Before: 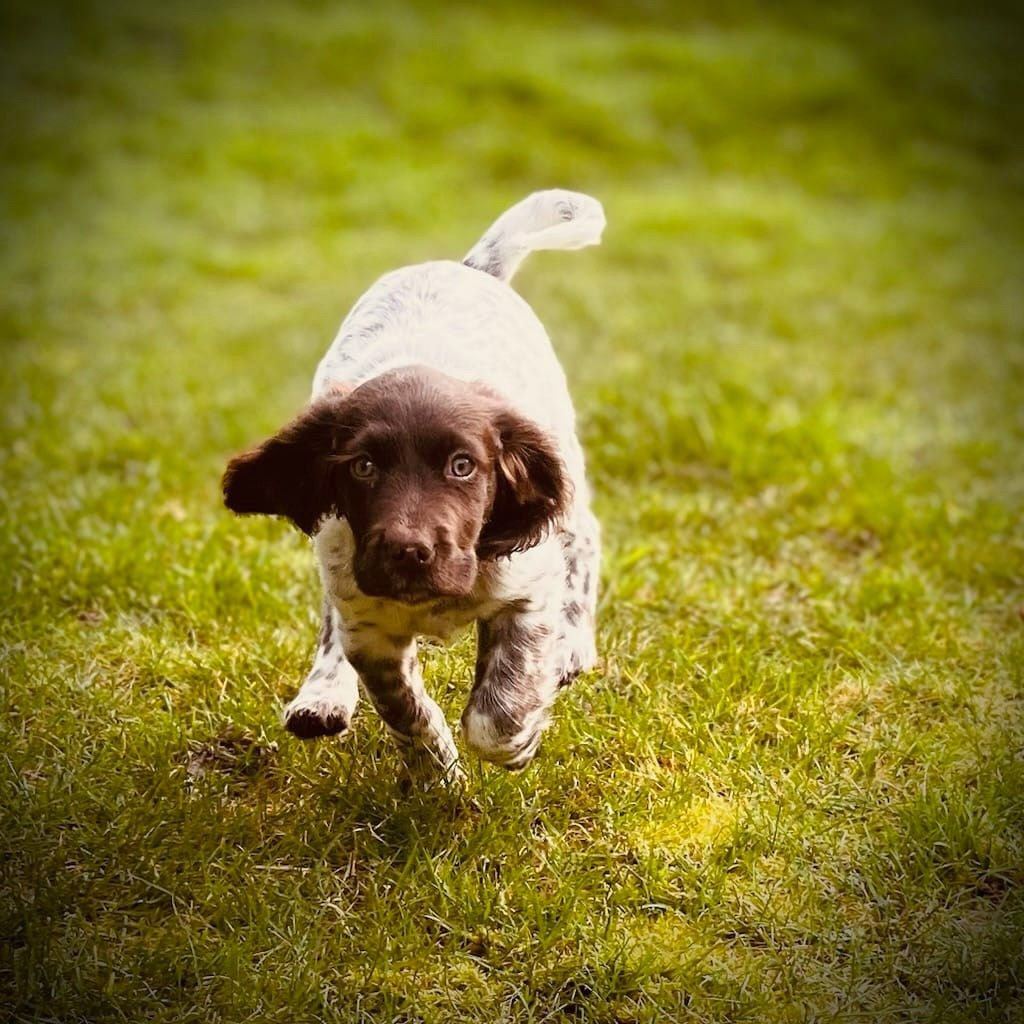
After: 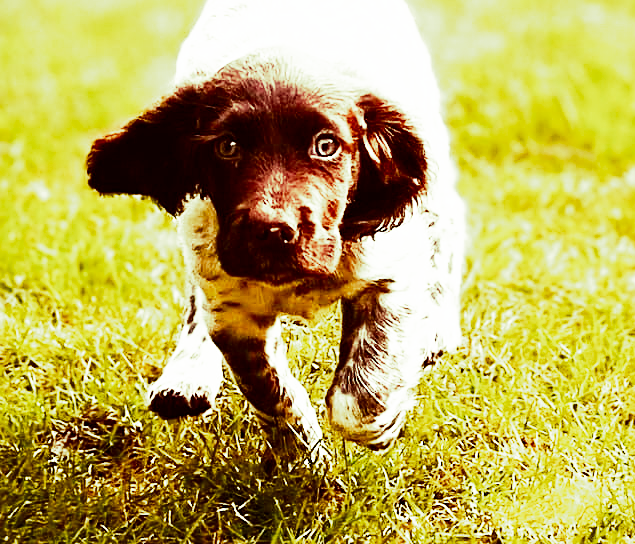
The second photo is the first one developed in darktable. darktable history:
base curve: curves: ch0 [(0, 0) (0.007, 0.004) (0.027, 0.03) (0.046, 0.07) (0.207, 0.54) (0.442, 0.872) (0.673, 0.972) (1, 1)], preserve colors none
sharpen: on, module defaults
crop: left 13.312%, top 31.28%, right 24.627%, bottom 15.582%
contrast brightness saturation: contrast 0.19, brightness -0.11, saturation 0.21
split-toning: shadows › hue 290.82°, shadows › saturation 0.34, highlights › saturation 0.38, balance 0, compress 50%
